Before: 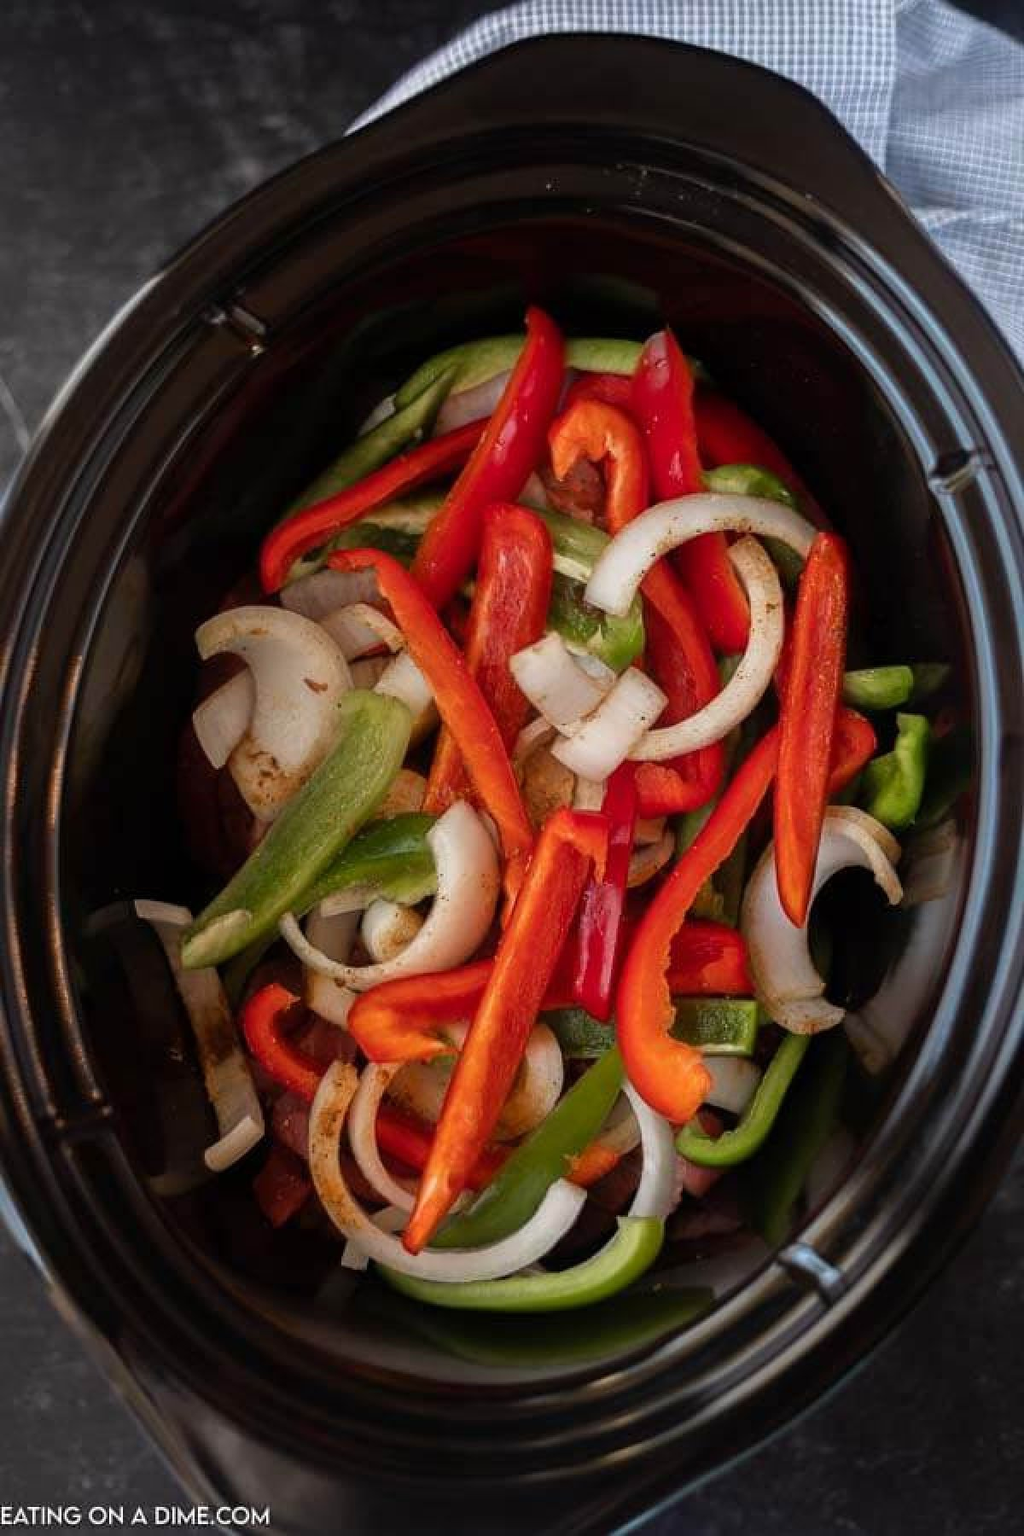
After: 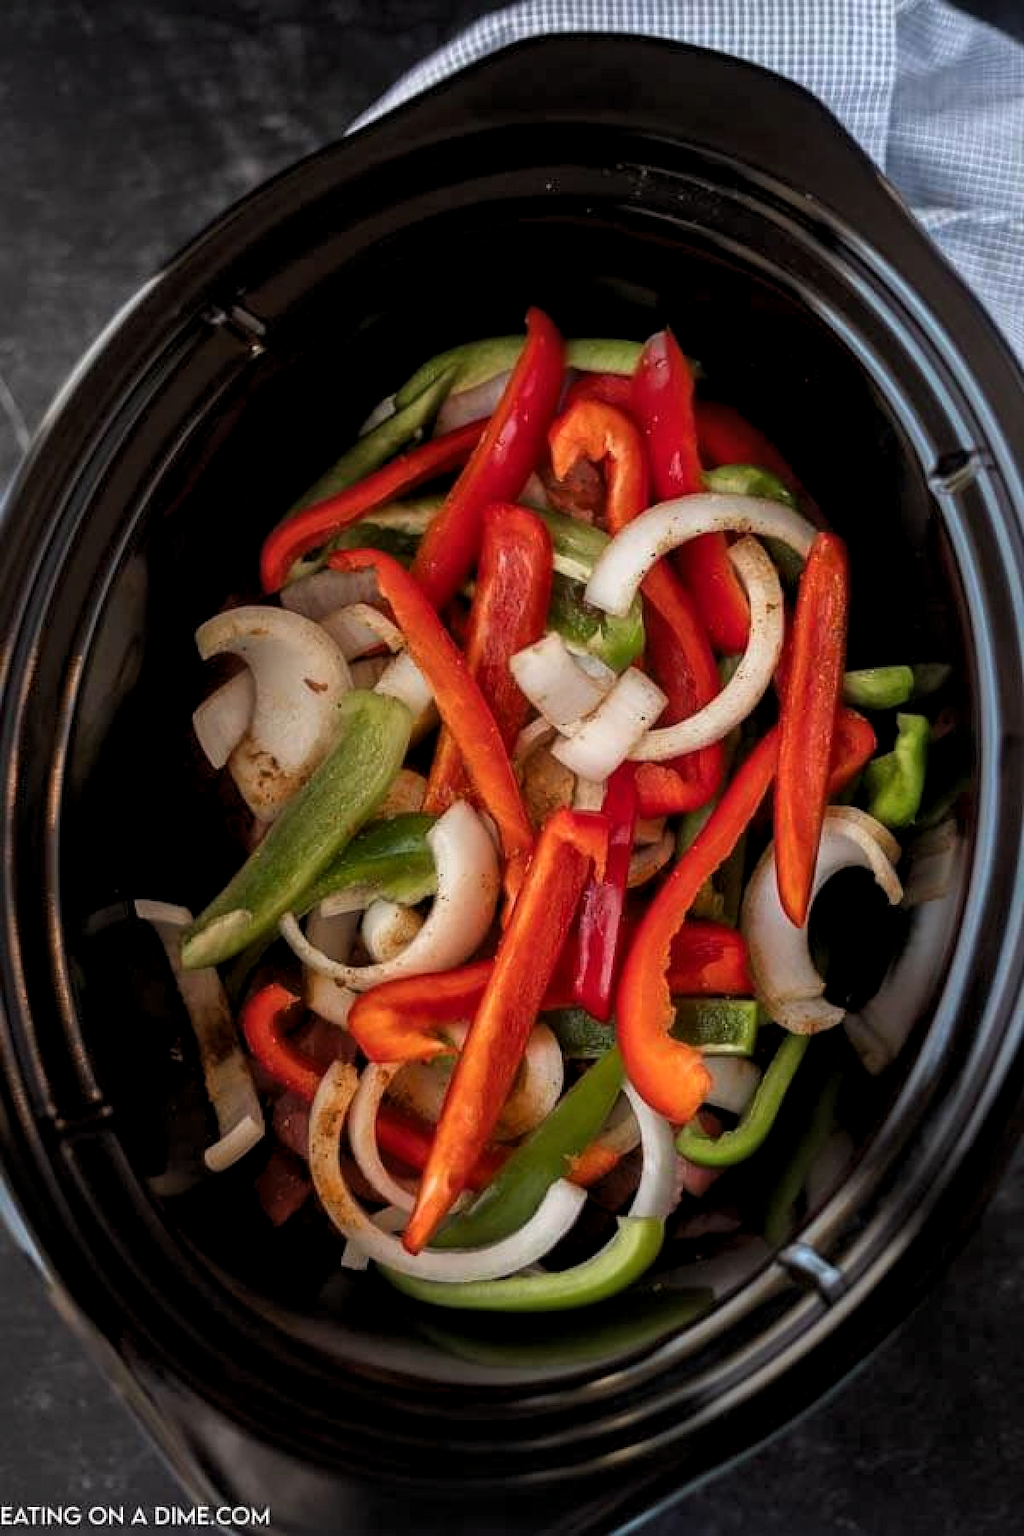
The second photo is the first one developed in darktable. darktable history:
levels: levels [0.031, 0.5, 0.969]
local contrast: mode bilateral grid, contrast 20, coarseness 50, detail 119%, midtone range 0.2
